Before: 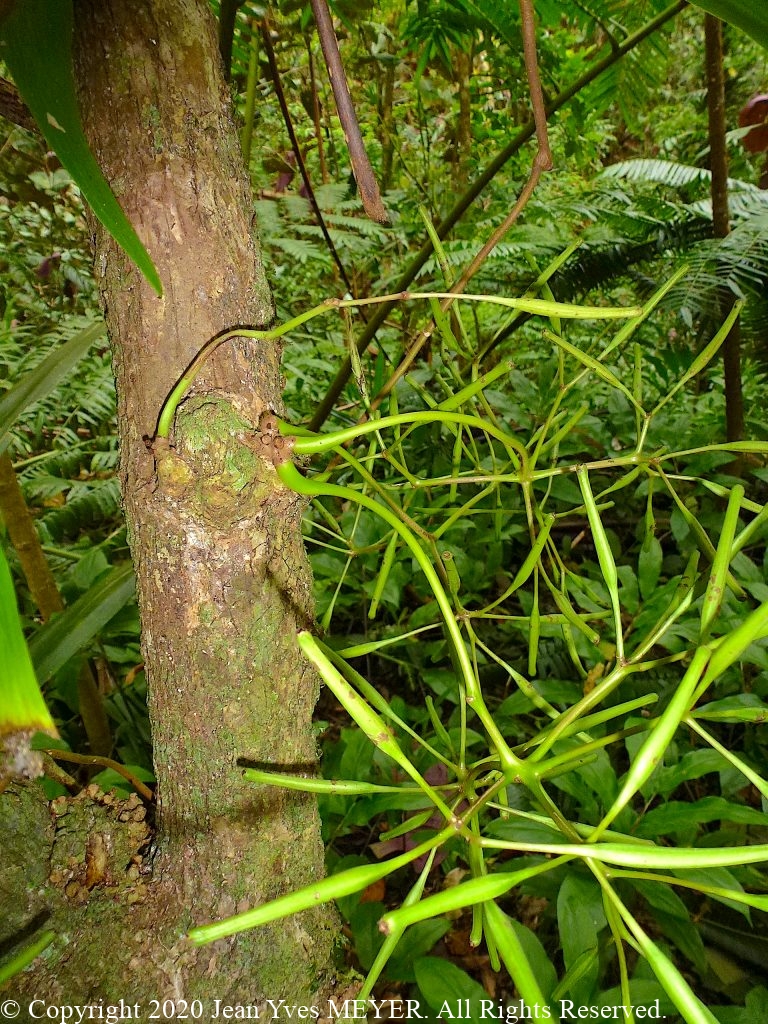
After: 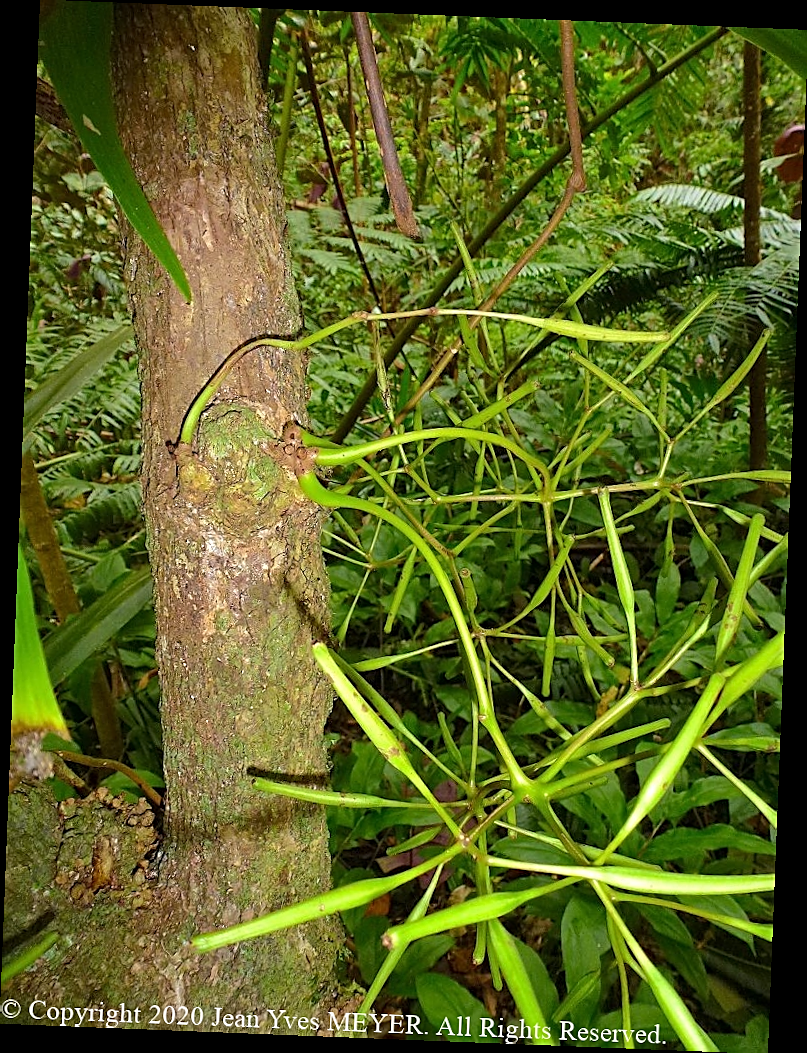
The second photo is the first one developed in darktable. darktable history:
rotate and perspective: rotation 2.27°, automatic cropping off
sharpen: on, module defaults
white balance: red 1.009, blue 1.027
